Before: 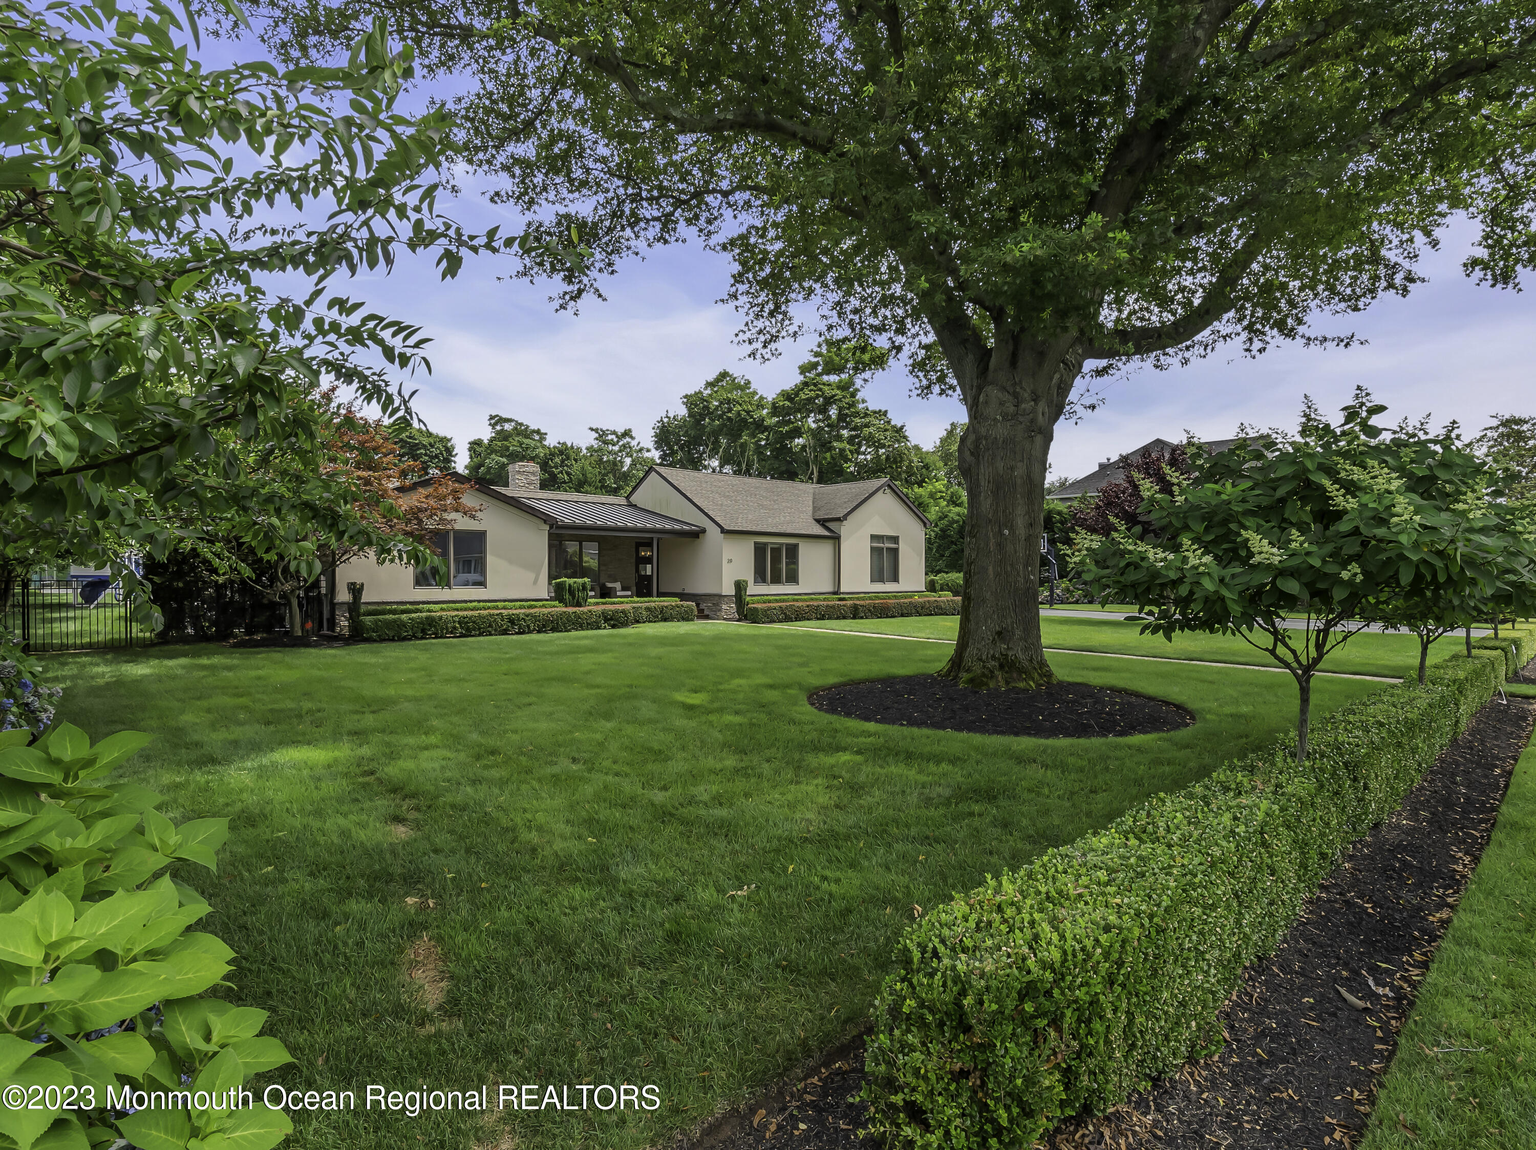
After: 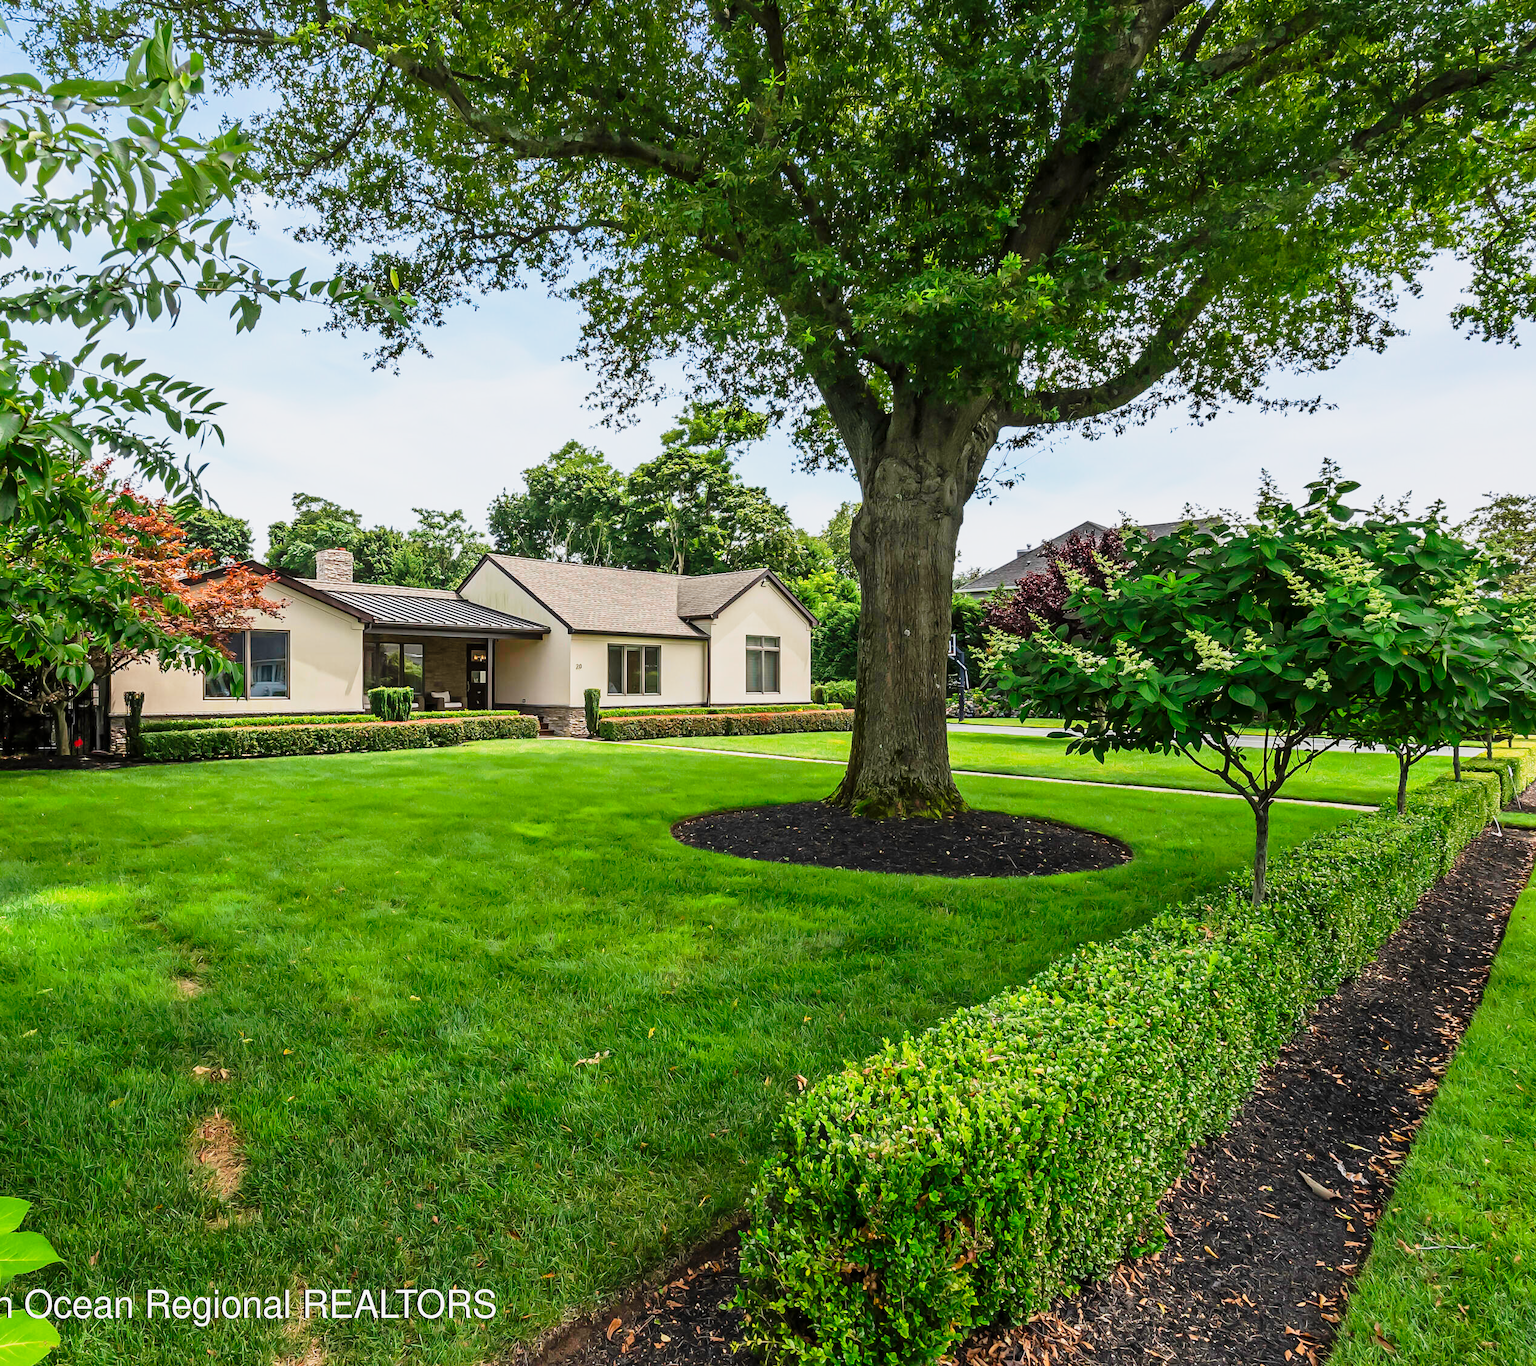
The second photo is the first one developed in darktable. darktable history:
crop: left 15.818%
tone curve: curves: ch0 [(0, 0) (0.046, 0.031) (0.163, 0.114) (0.391, 0.432) (0.488, 0.561) (0.695, 0.839) (0.785, 0.904) (1, 0.965)]; ch1 [(0, 0) (0.248, 0.252) (0.427, 0.412) (0.482, 0.462) (0.499, 0.499) (0.518, 0.518) (0.535, 0.577) (0.585, 0.623) (0.679, 0.743) (0.788, 0.809) (1, 1)]; ch2 [(0, 0) (0.313, 0.262) (0.427, 0.417) (0.473, 0.47) (0.503, 0.503) (0.523, 0.515) (0.557, 0.596) (0.598, 0.646) (0.708, 0.771) (1, 1)], preserve colors none
